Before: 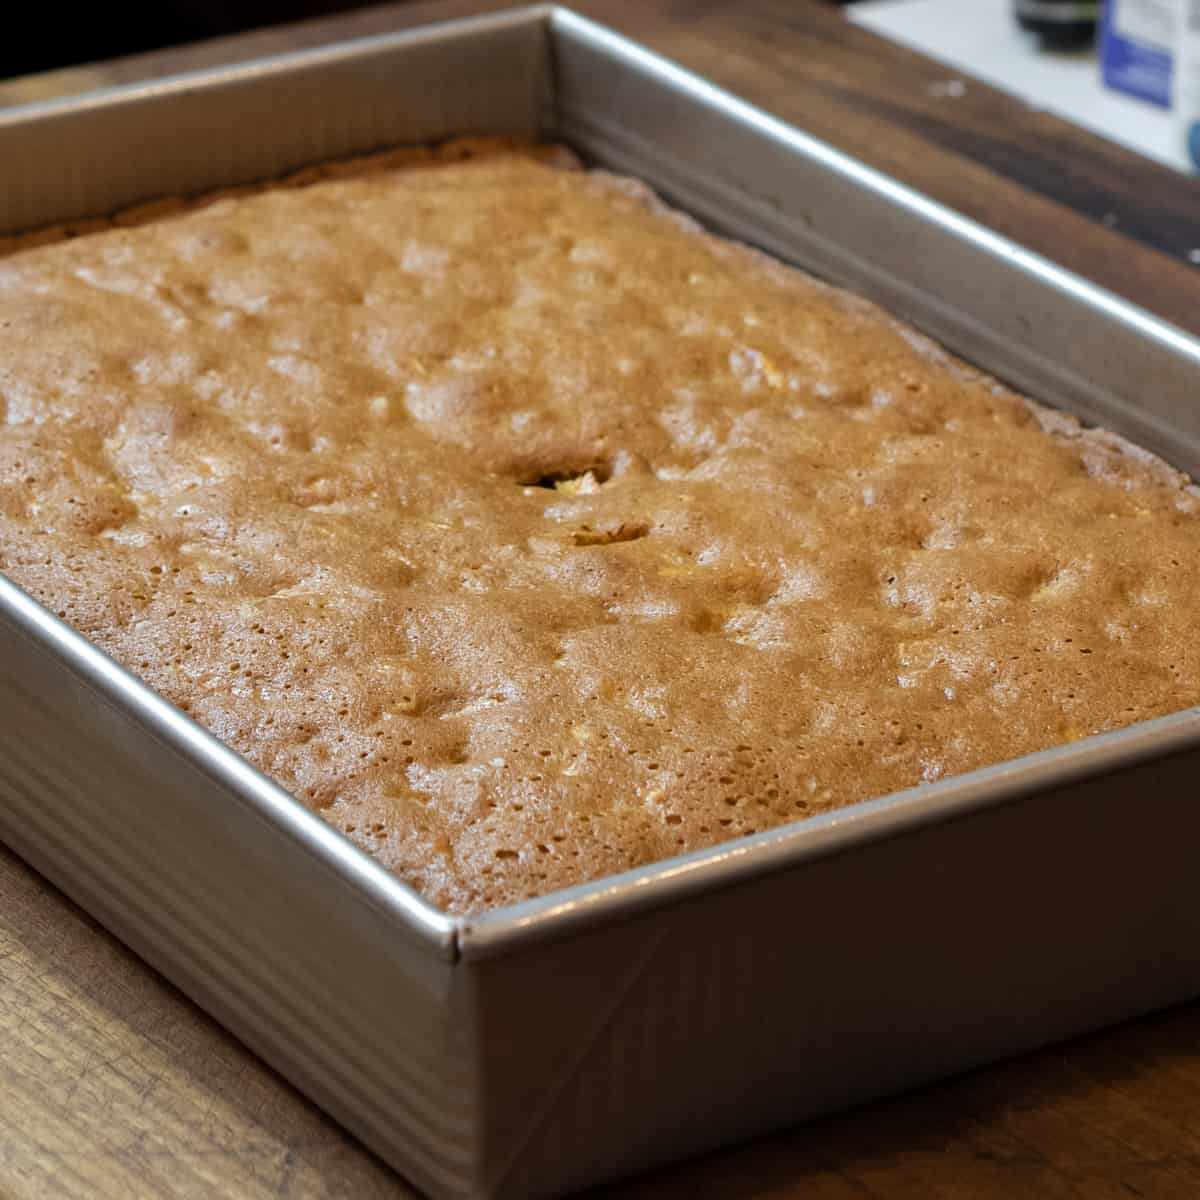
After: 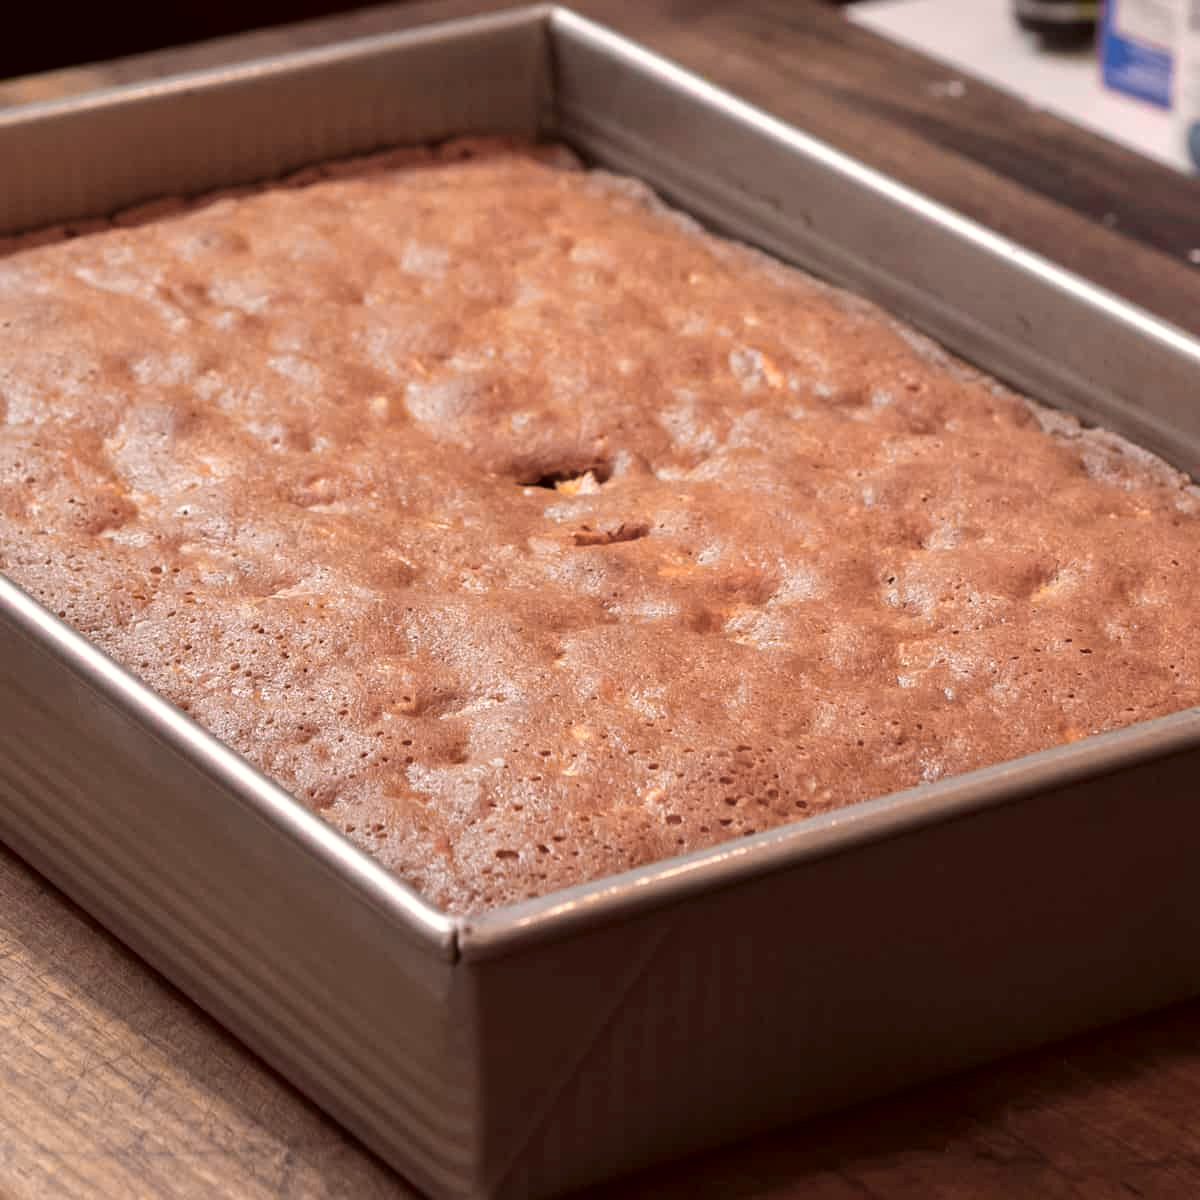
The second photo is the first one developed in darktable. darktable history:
color correction: highlights a* 10.21, highlights b* 9.79, shadows a* 8.61, shadows b* 7.88, saturation 0.8
color zones: curves: ch0 [(0.257, 0.558) (0.75, 0.565)]; ch1 [(0.004, 0.857) (0.14, 0.416) (0.257, 0.695) (0.442, 0.032) (0.736, 0.266) (0.891, 0.741)]; ch2 [(0, 0.623) (0.112, 0.436) (0.271, 0.474) (0.516, 0.64) (0.743, 0.286)]
